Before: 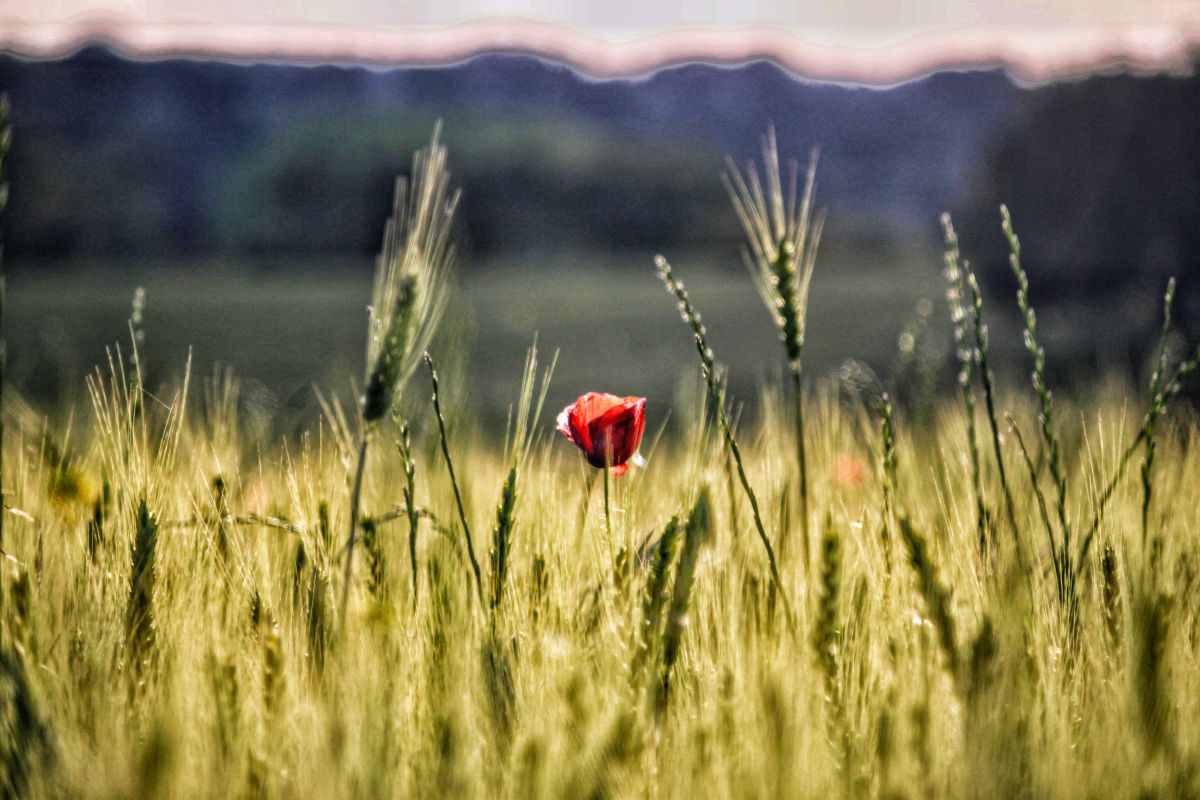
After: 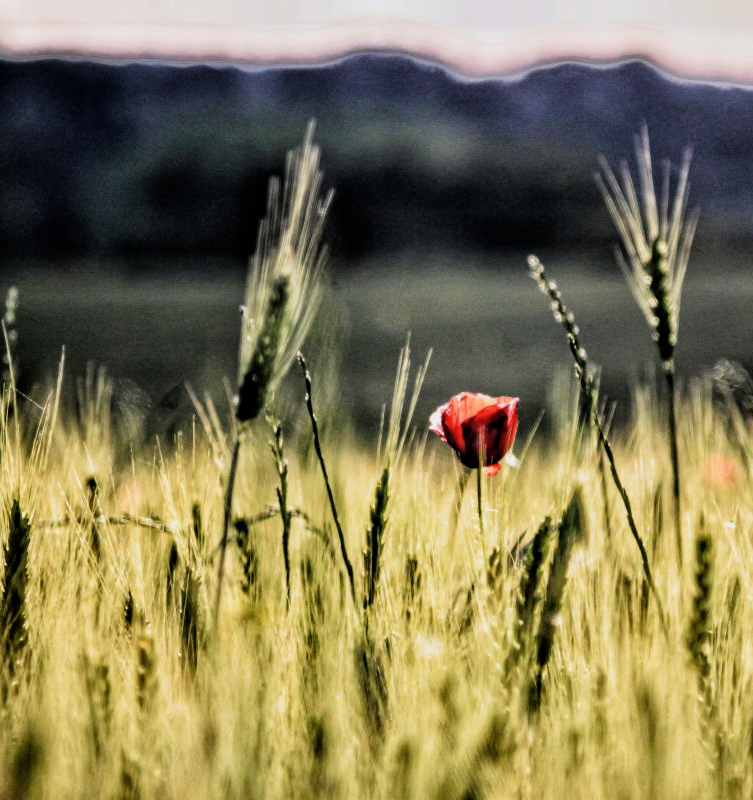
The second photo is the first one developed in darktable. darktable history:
contrast brightness saturation: saturation -0.05
filmic rgb: black relative exposure -5 EV, white relative exposure 3.5 EV, hardness 3.19, contrast 1.5, highlights saturation mix -50%
crop: left 10.644%, right 26.528%
